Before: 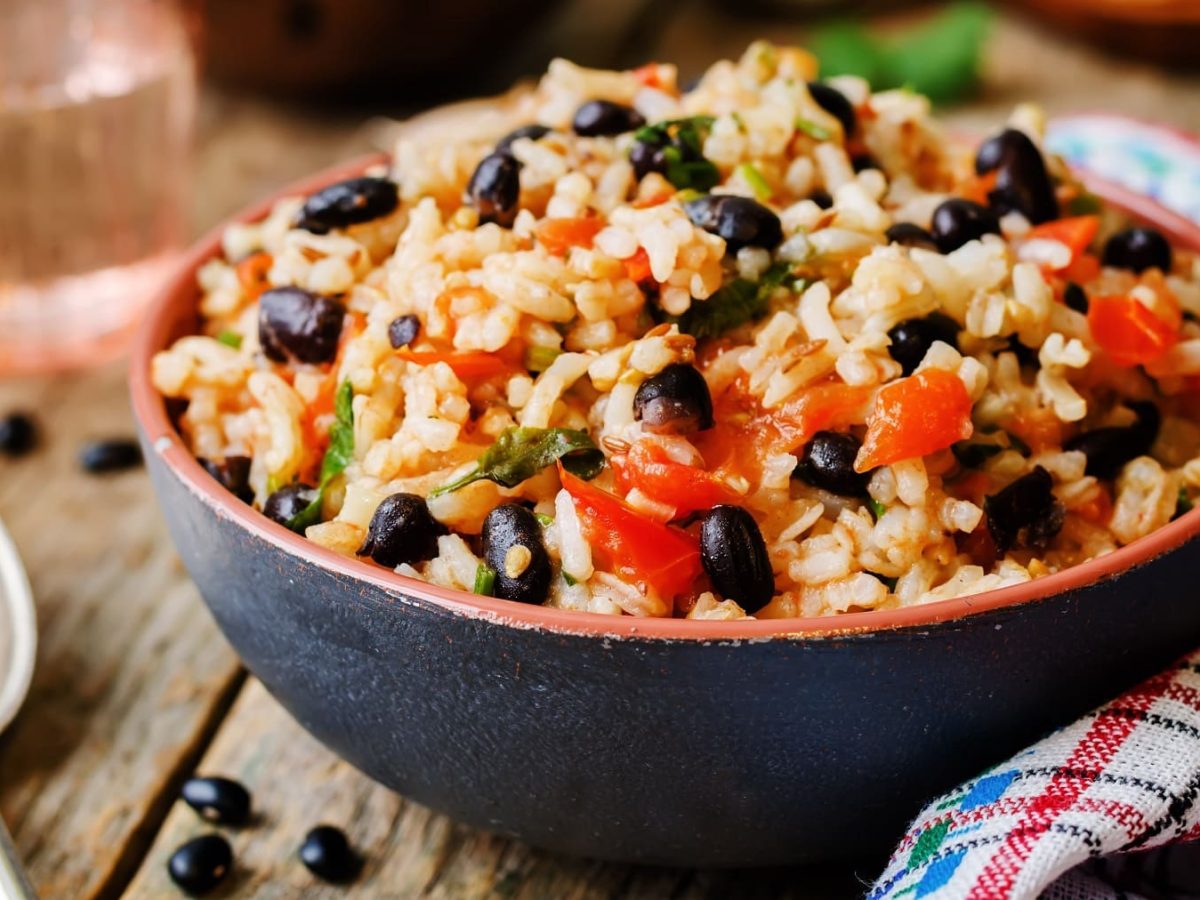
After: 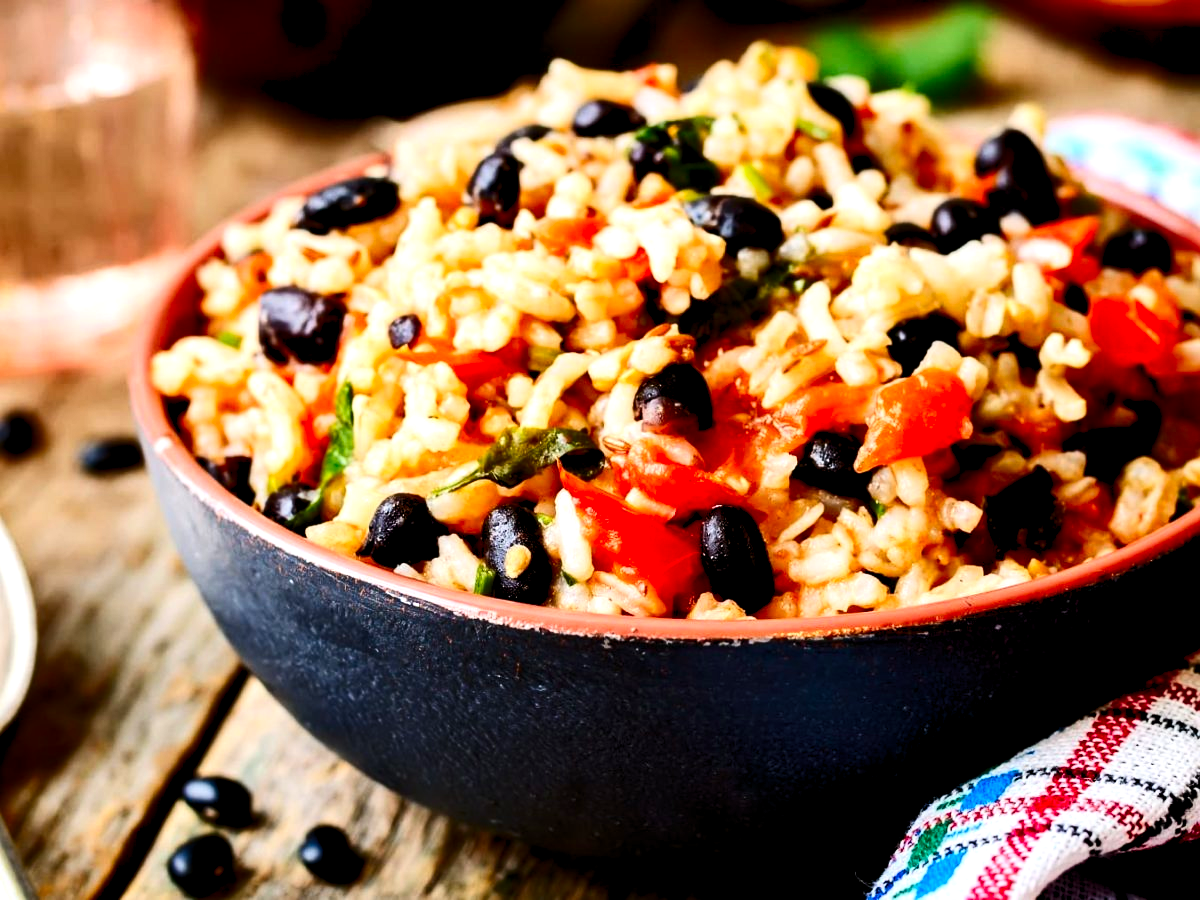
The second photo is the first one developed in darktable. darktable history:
shadows and highlights: radius 267.05, soften with gaussian
levels: white 99.98%, levels [0.018, 0.493, 1]
contrast brightness saturation: contrast 0.237, brightness -0.239, saturation 0.147
exposure: exposure 0.563 EV, compensate highlight preservation false
